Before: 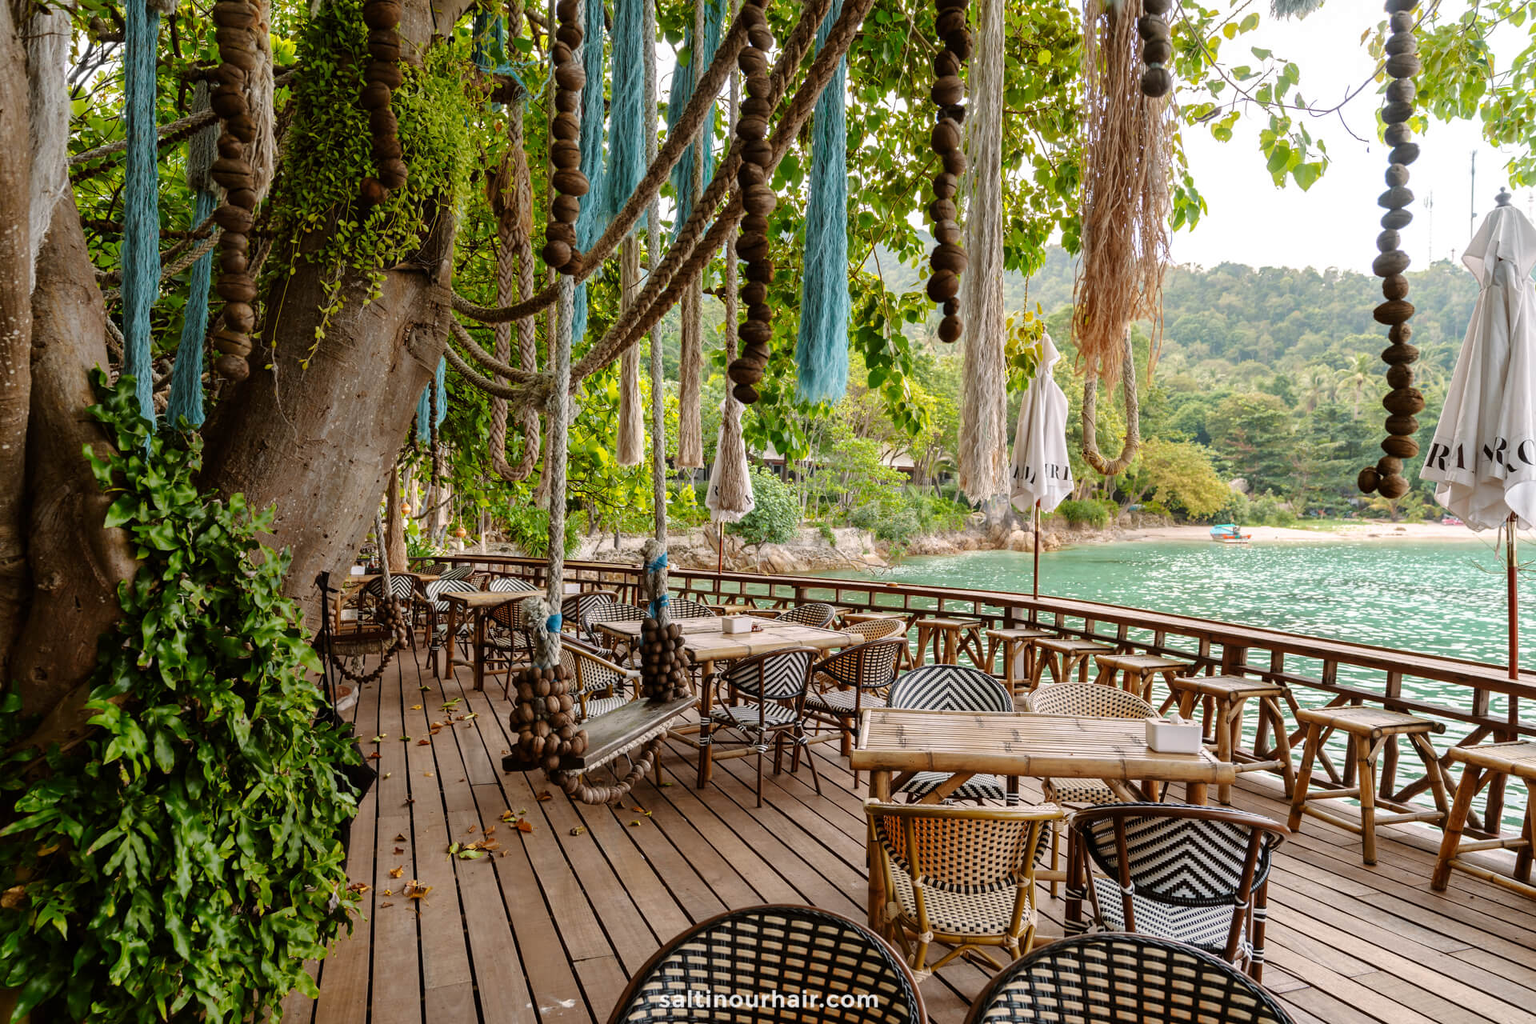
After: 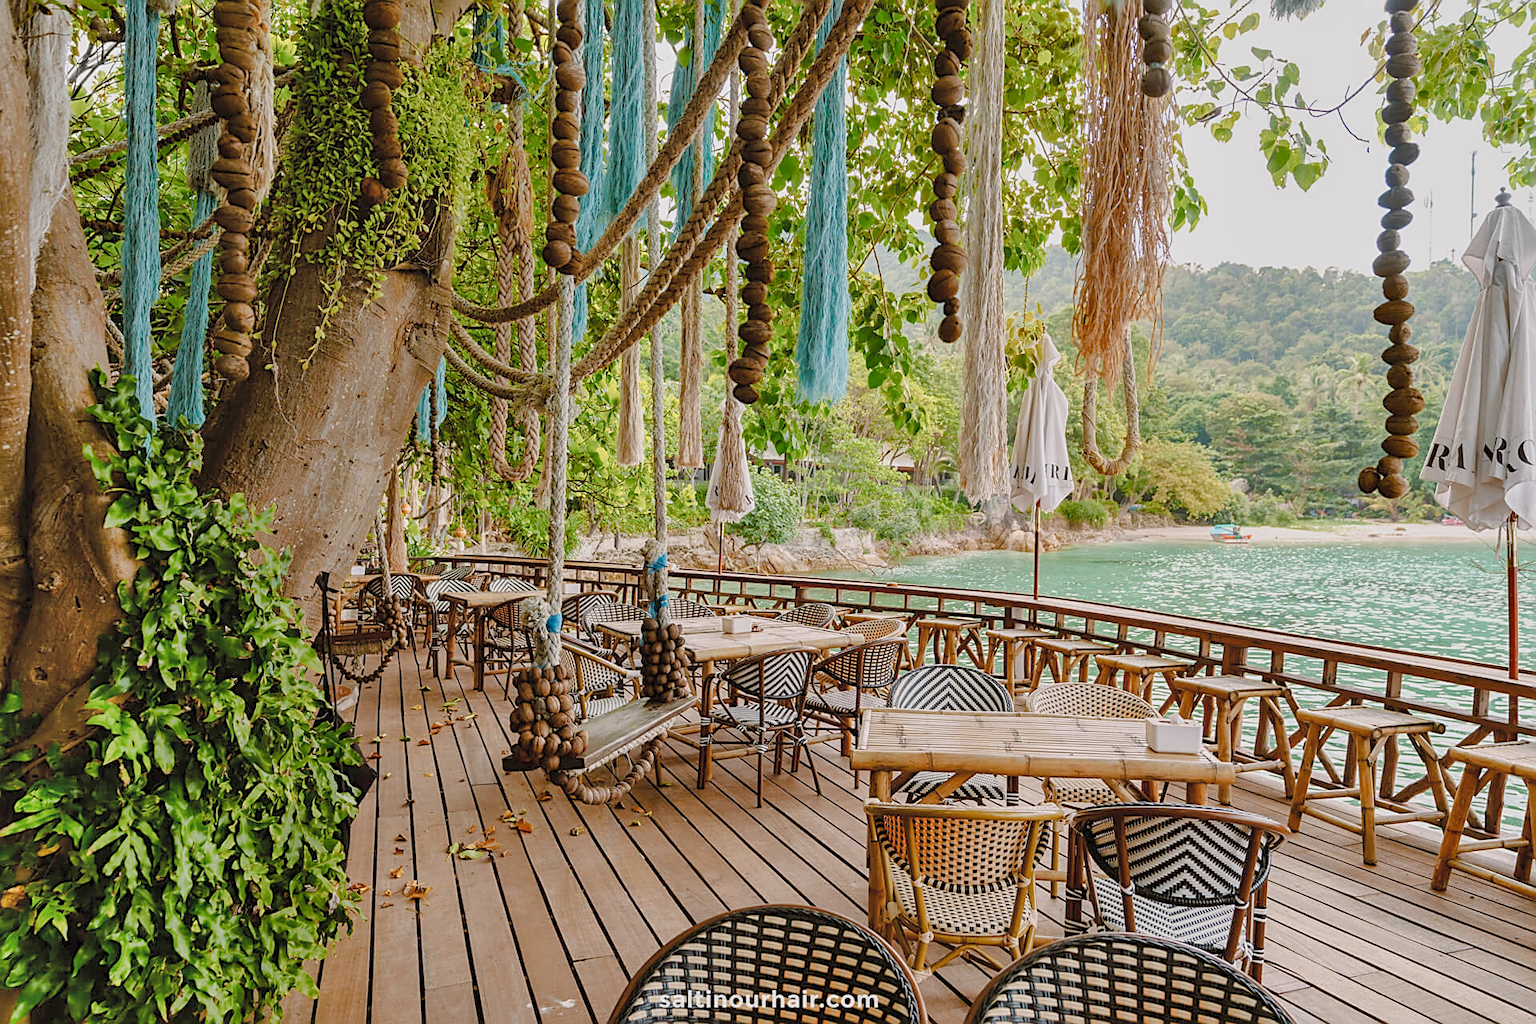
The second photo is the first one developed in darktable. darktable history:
color balance rgb: shadows lift › chroma 1%, shadows lift › hue 113°, highlights gain › chroma 0.2%, highlights gain › hue 333°, perceptual saturation grading › global saturation 20%, perceptual saturation grading › highlights -50%, perceptual saturation grading › shadows 25%, contrast -20%
sharpen: amount 0.6
contrast brightness saturation: brightness 0.15
shadows and highlights: shadows 60, soften with gaussian
